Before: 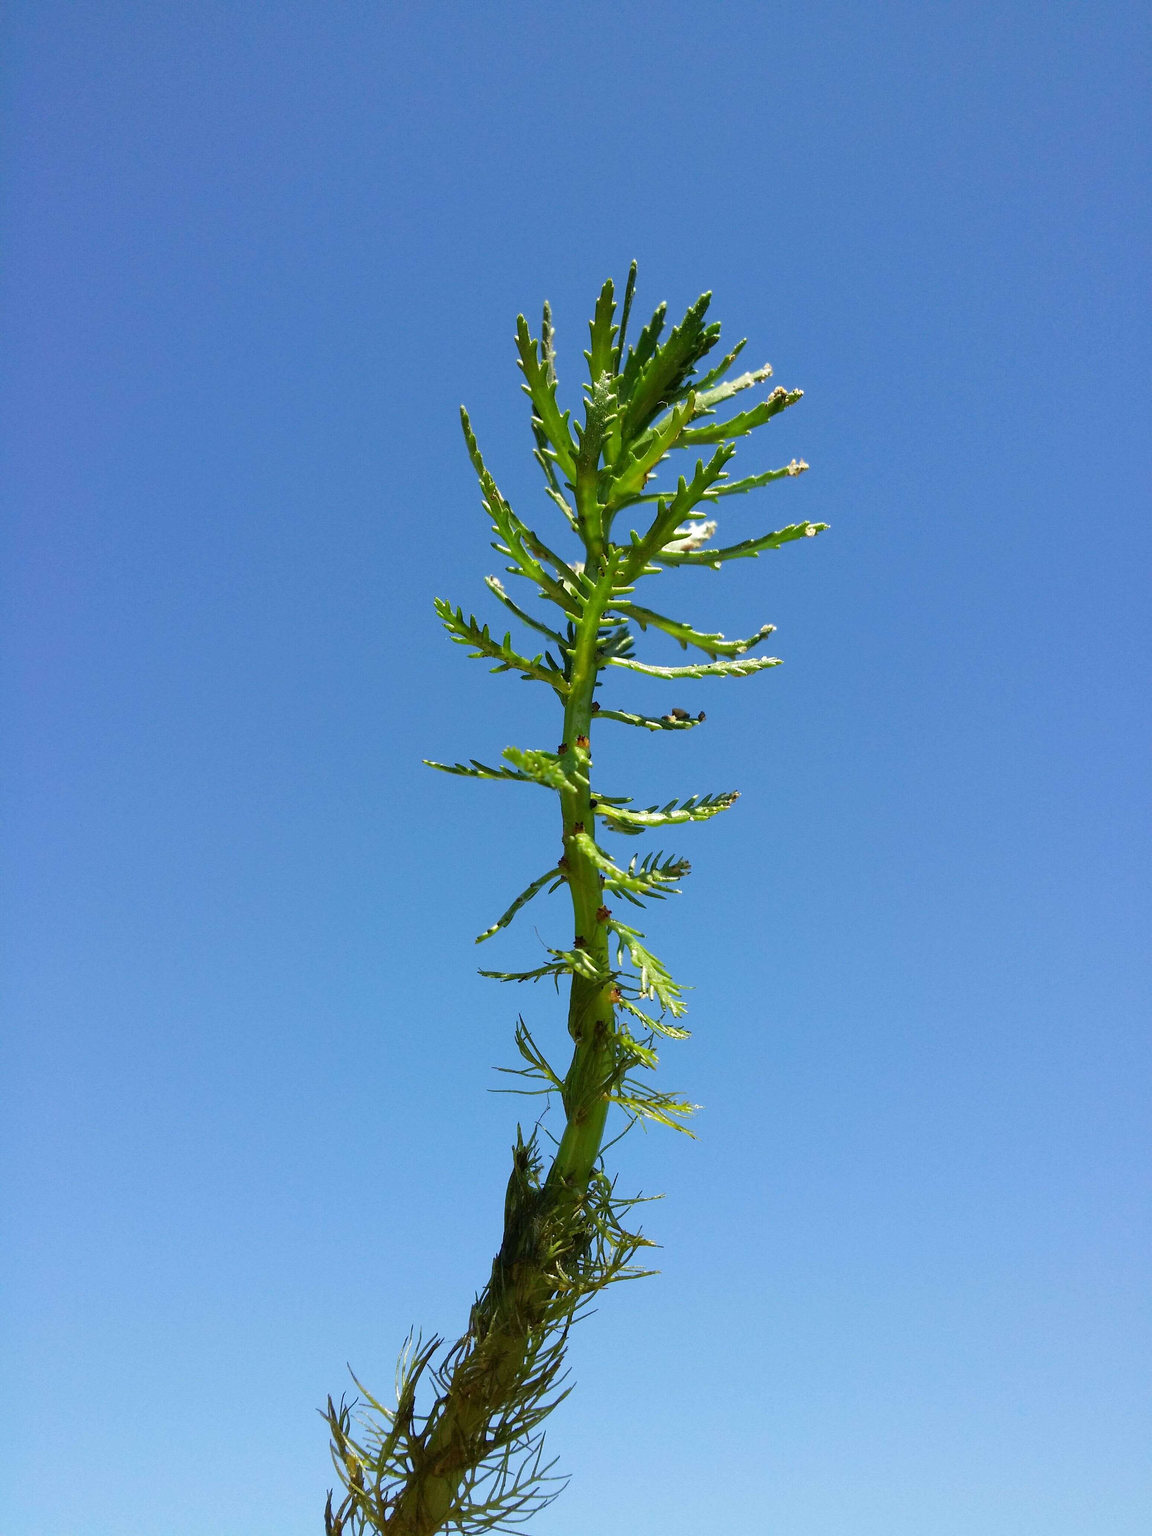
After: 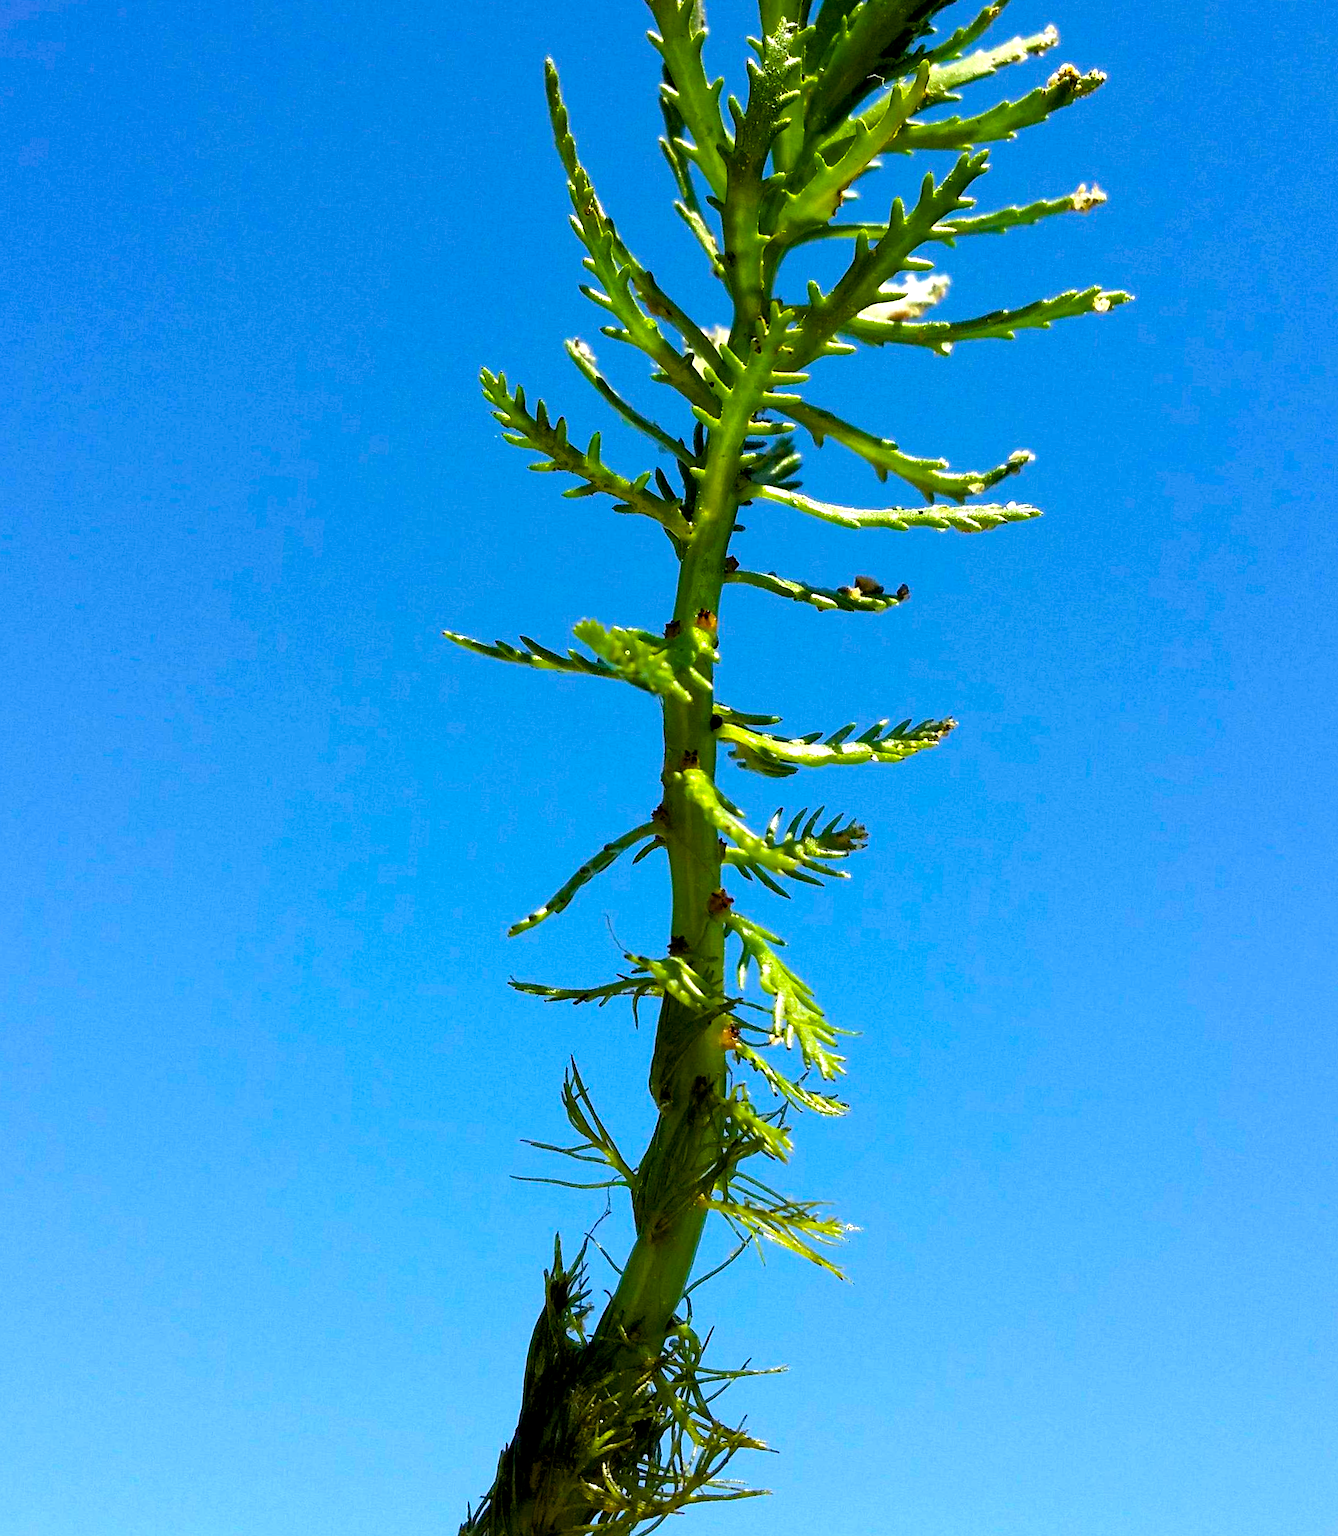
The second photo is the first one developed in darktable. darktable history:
color balance rgb: global offset › luminance -0.89%, perceptual saturation grading › global saturation 36.07%, perceptual saturation grading › shadows 35.008%, perceptual brilliance grading › global brilliance -5.781%, perceptual brilliance grading › highlights 23.634%, perceptual brilliance grading › mid-tones 7.358%, perceptual brilliance grading › shadows -4.511%
crop and rotate: angle -4.07°, left 9.834%, top 21.198%, right 12.436%, bottom 11.923%
